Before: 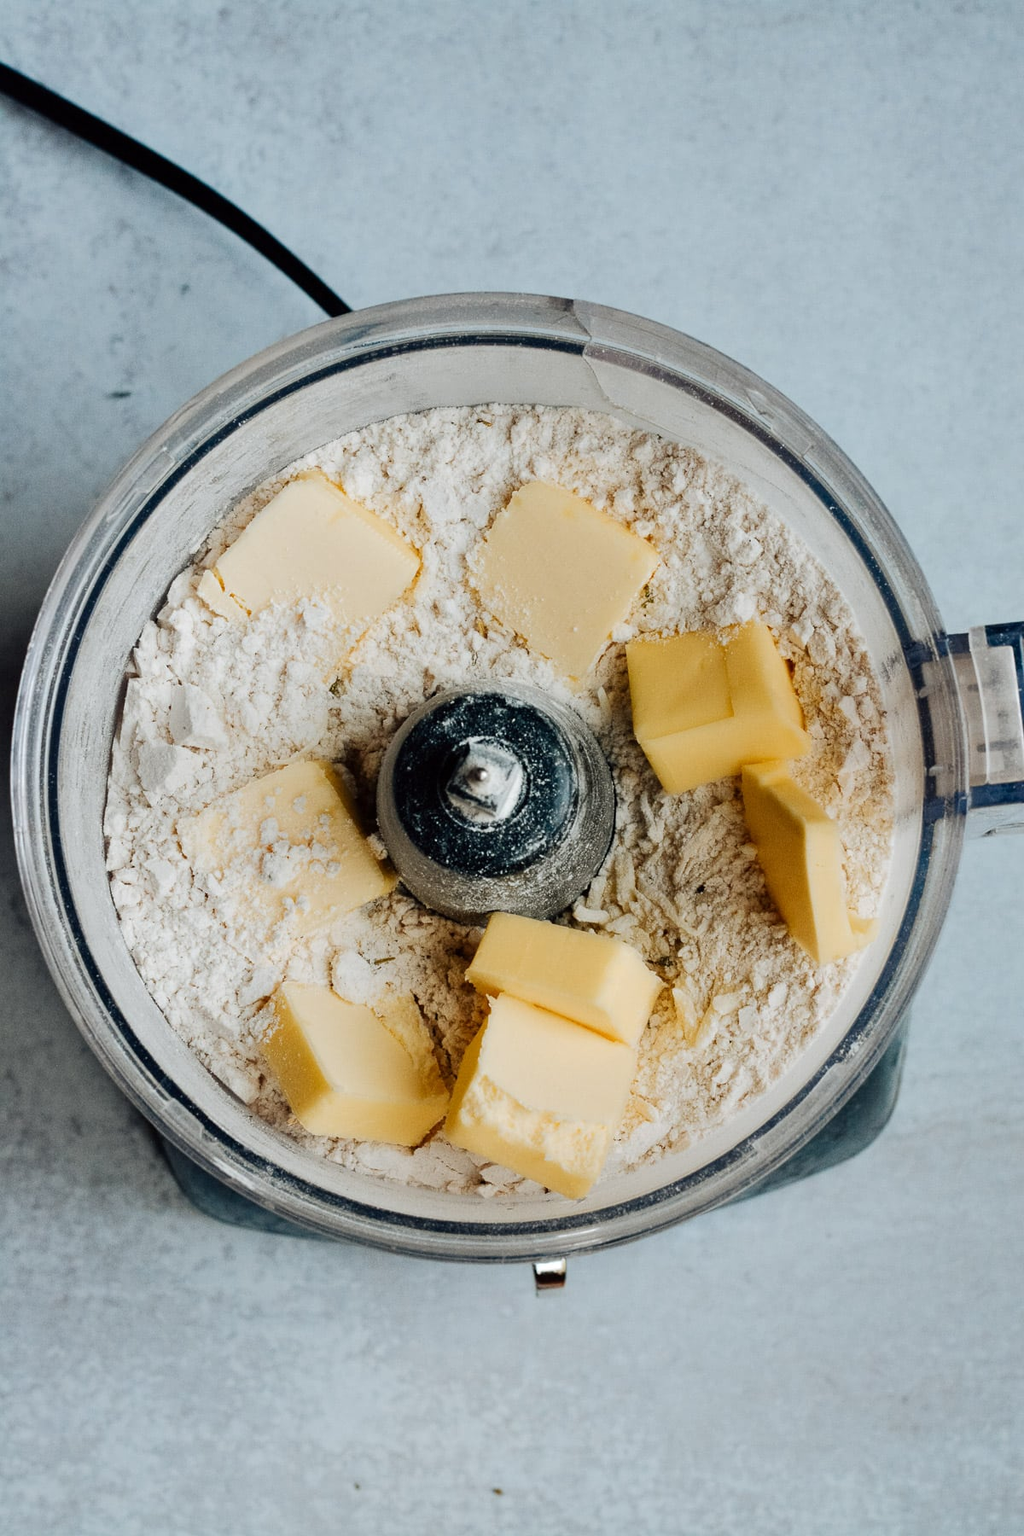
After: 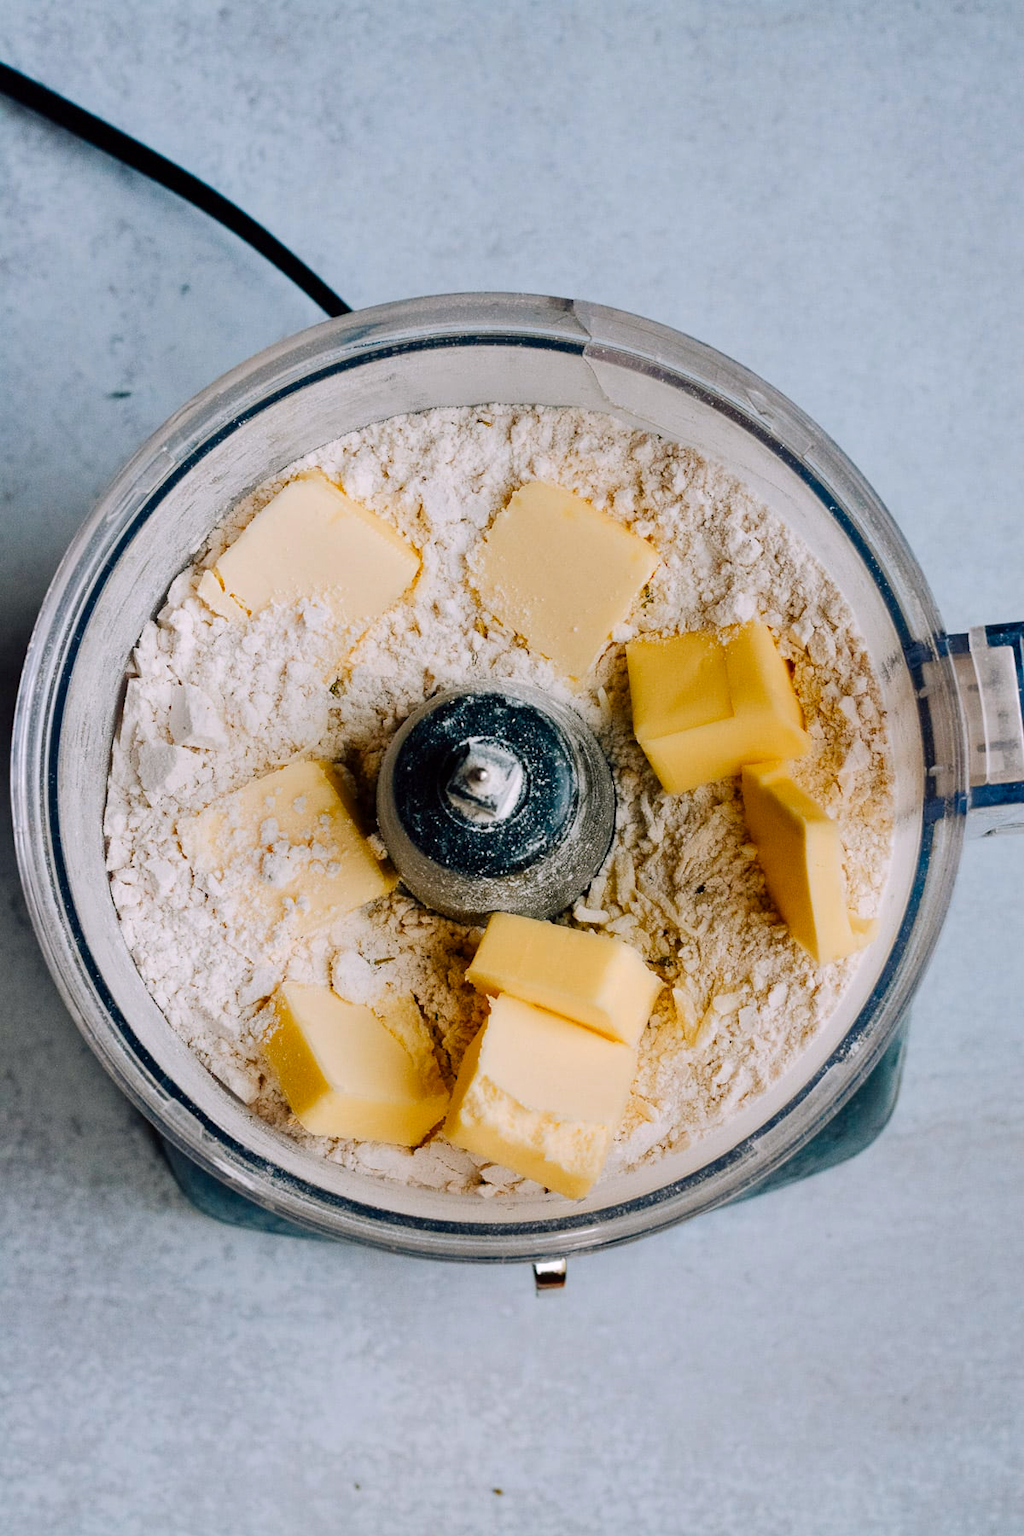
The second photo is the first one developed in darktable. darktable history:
color balance rgb: highlights gain › chroma 1.465%, highlights gain › hue 310.24°, perceptual saturation grading › global saturation 9.341%, perceptual saturation grading › highlights -12.734%, perceptual saturation grading › mid-tones 14.167%, perceptual saturation grading › shadows 23.51%, global vibrance 12.052%
contrast brightness saturation: saturation 0.131
